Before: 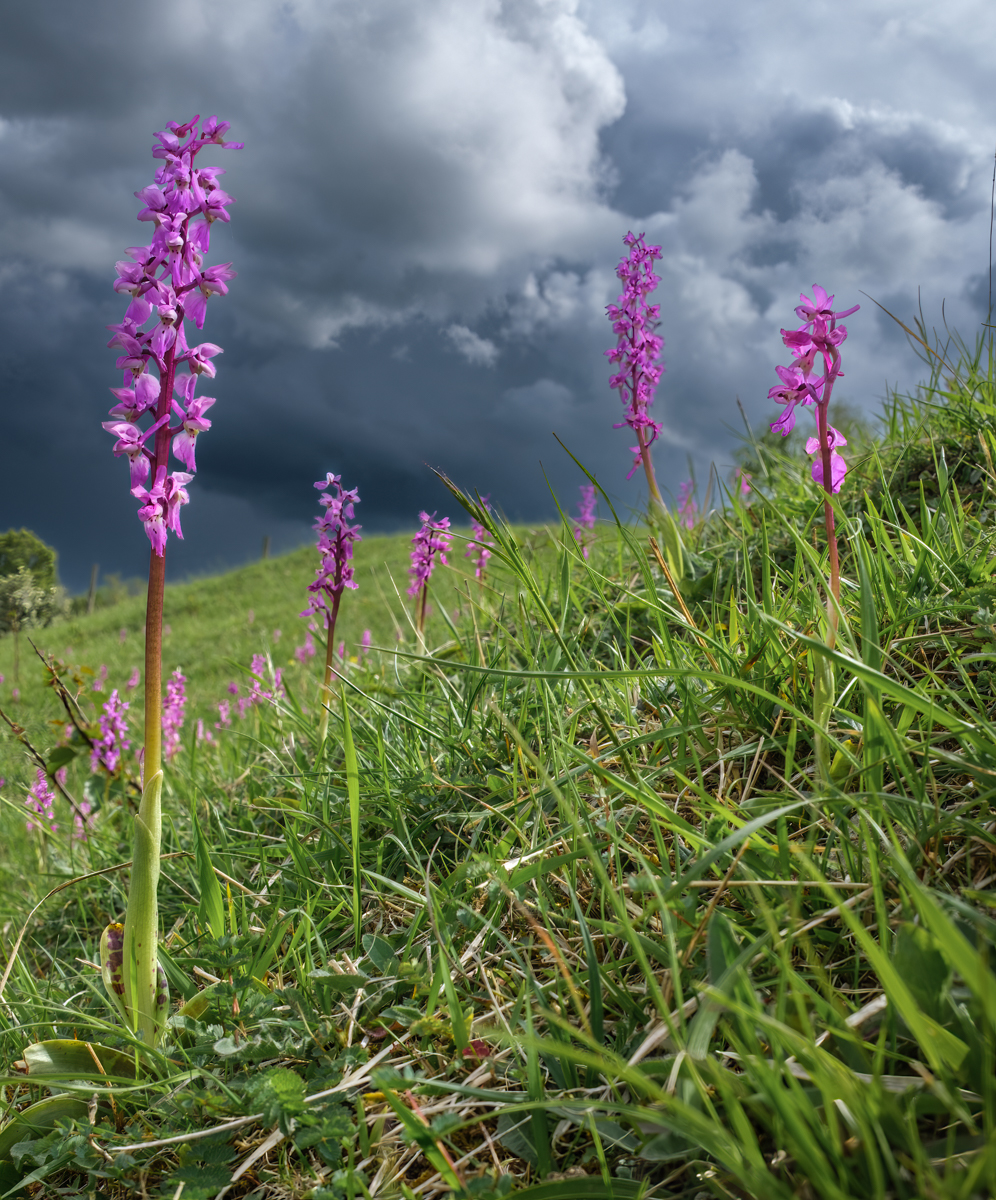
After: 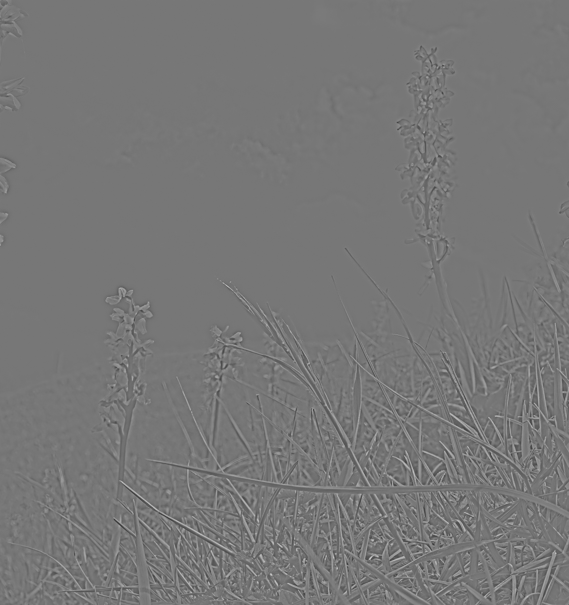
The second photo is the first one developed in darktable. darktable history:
highpass: sharpness 5.84%, contrast boost 8.44%
sharpen: on, module defaults
tone equalizer: -8 EV -0.75 EV, -7 EV -0.7 EV, -6 EV -0.6 EV, -5 EV -0.4 EV, -3 EV 0.4 EV, -2 EV 0.6 EV, -1 EV 0.7 EV, +0 EV 0.75 EV, edges refinement/feathering 500, mask exposure compensation -1.57 EV, preserve details no
crop: left 20.932%, top 15.471%, right 21.848%, bottom 34.081%
